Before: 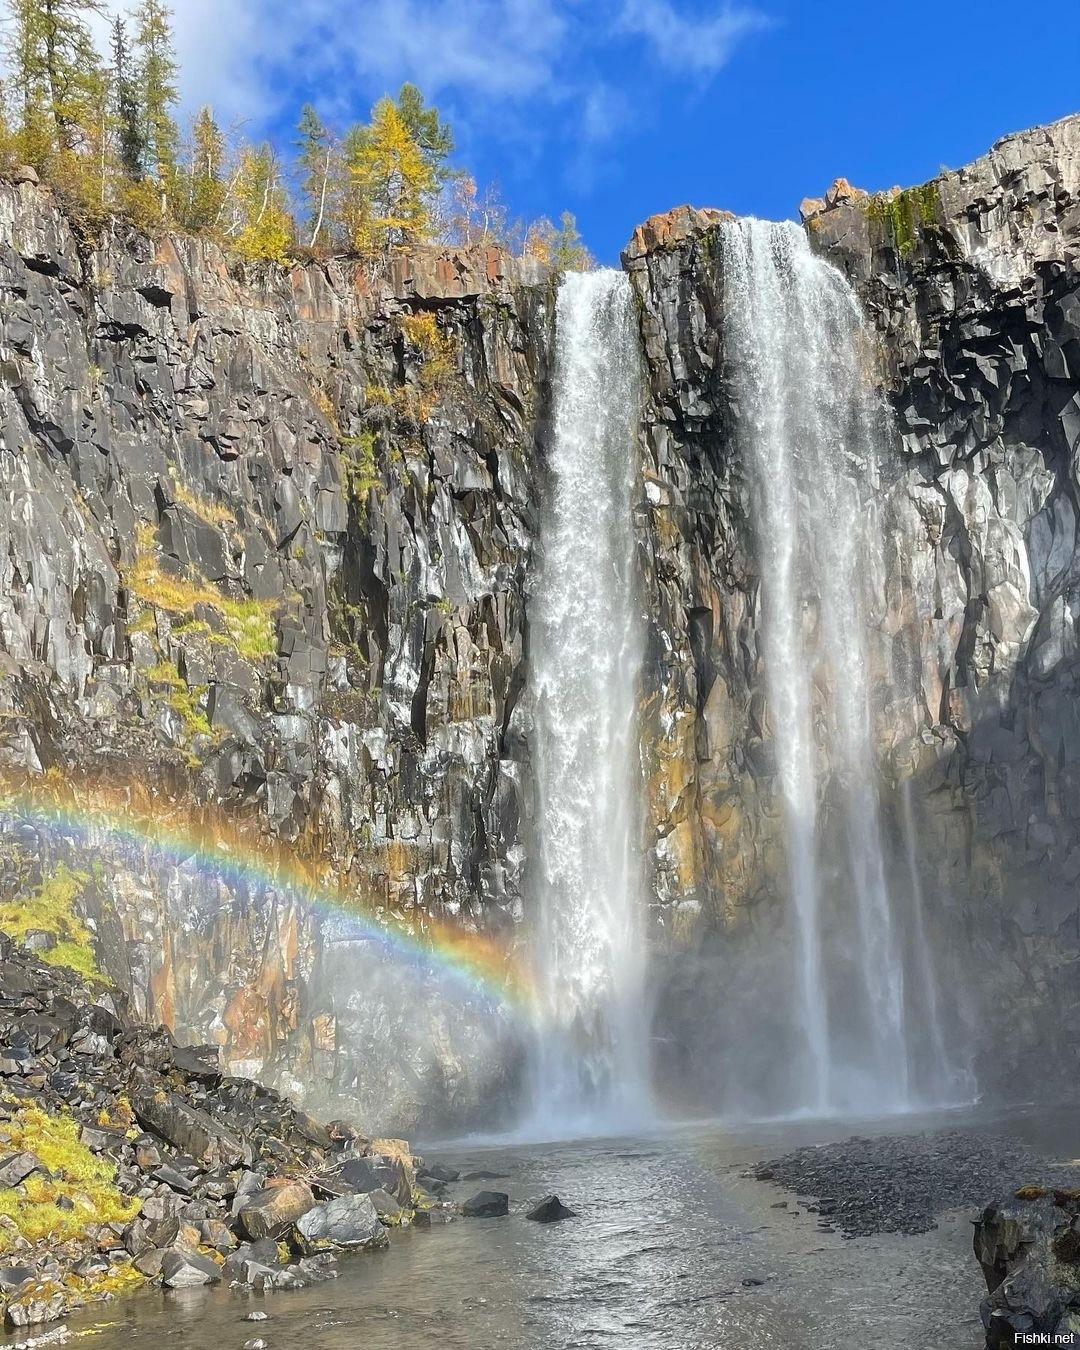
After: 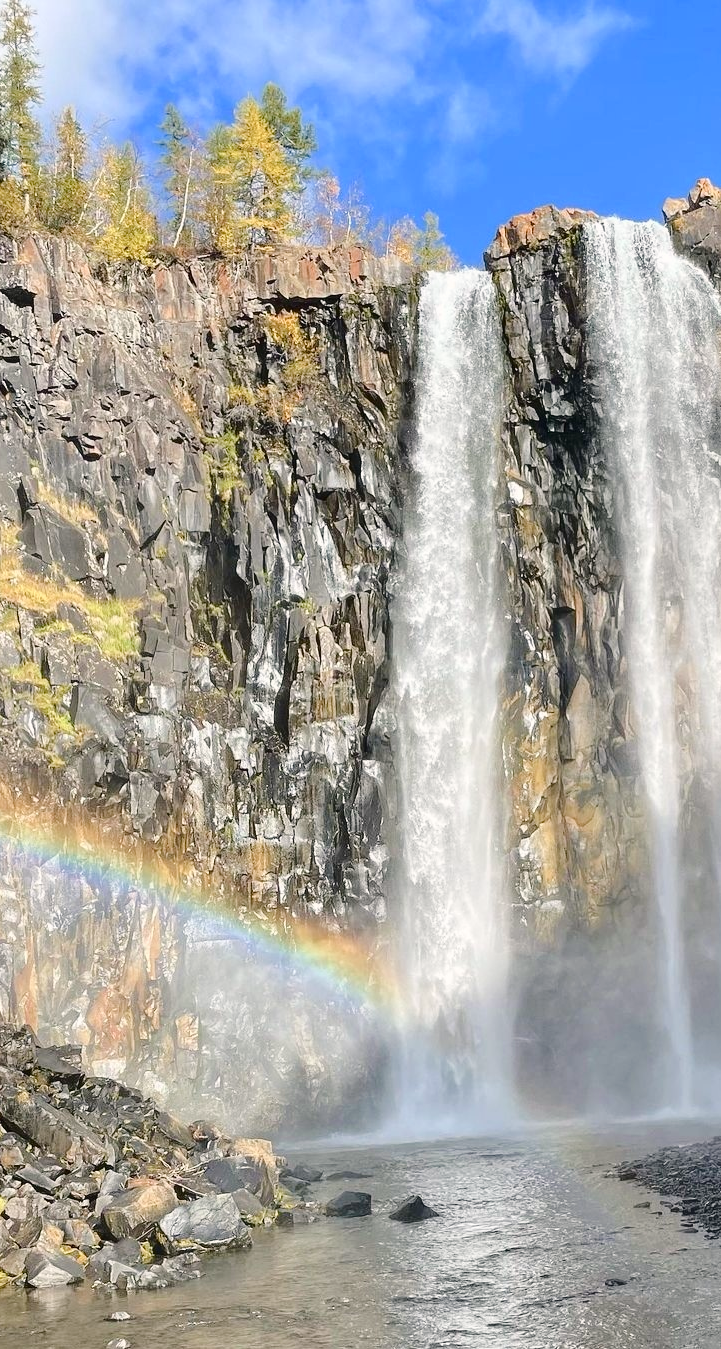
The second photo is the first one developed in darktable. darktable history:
crop and rotate: left 12.801%, right 20.41%
color balance rgb: highlights gain › chroma 1.345%, highlights gain › hue 55.65°, perceptual saturation grading › global saturation 0.995%, perceptual saturation grading › highlights -32.766%, perceptual saturation grading › mid-tones 5.303%, perceptual saturation grading › shadows 18.19%, global vibrance 27.813%
tone curve: curves: ch0 [(0, 0) (0.003, 0.015) (0.011, 0.019) (0.025, 0.027) (0.044, 0.041) (0.069, 0.055) (0.1, 0.079) (0.136, 0.099) (0.177, 0.149) (0.224, 0.216) (0.277, 0.292) (0.335, 0.383) (0.399, 0.474) (0.468, 0.556) (0.543, 0.632) (0.623, 0.711) (0.709, 0.789) (0.801, 0.871) (0.898, 0.944) (1, 1)], color space Lab, independent channels, preserve colors none
